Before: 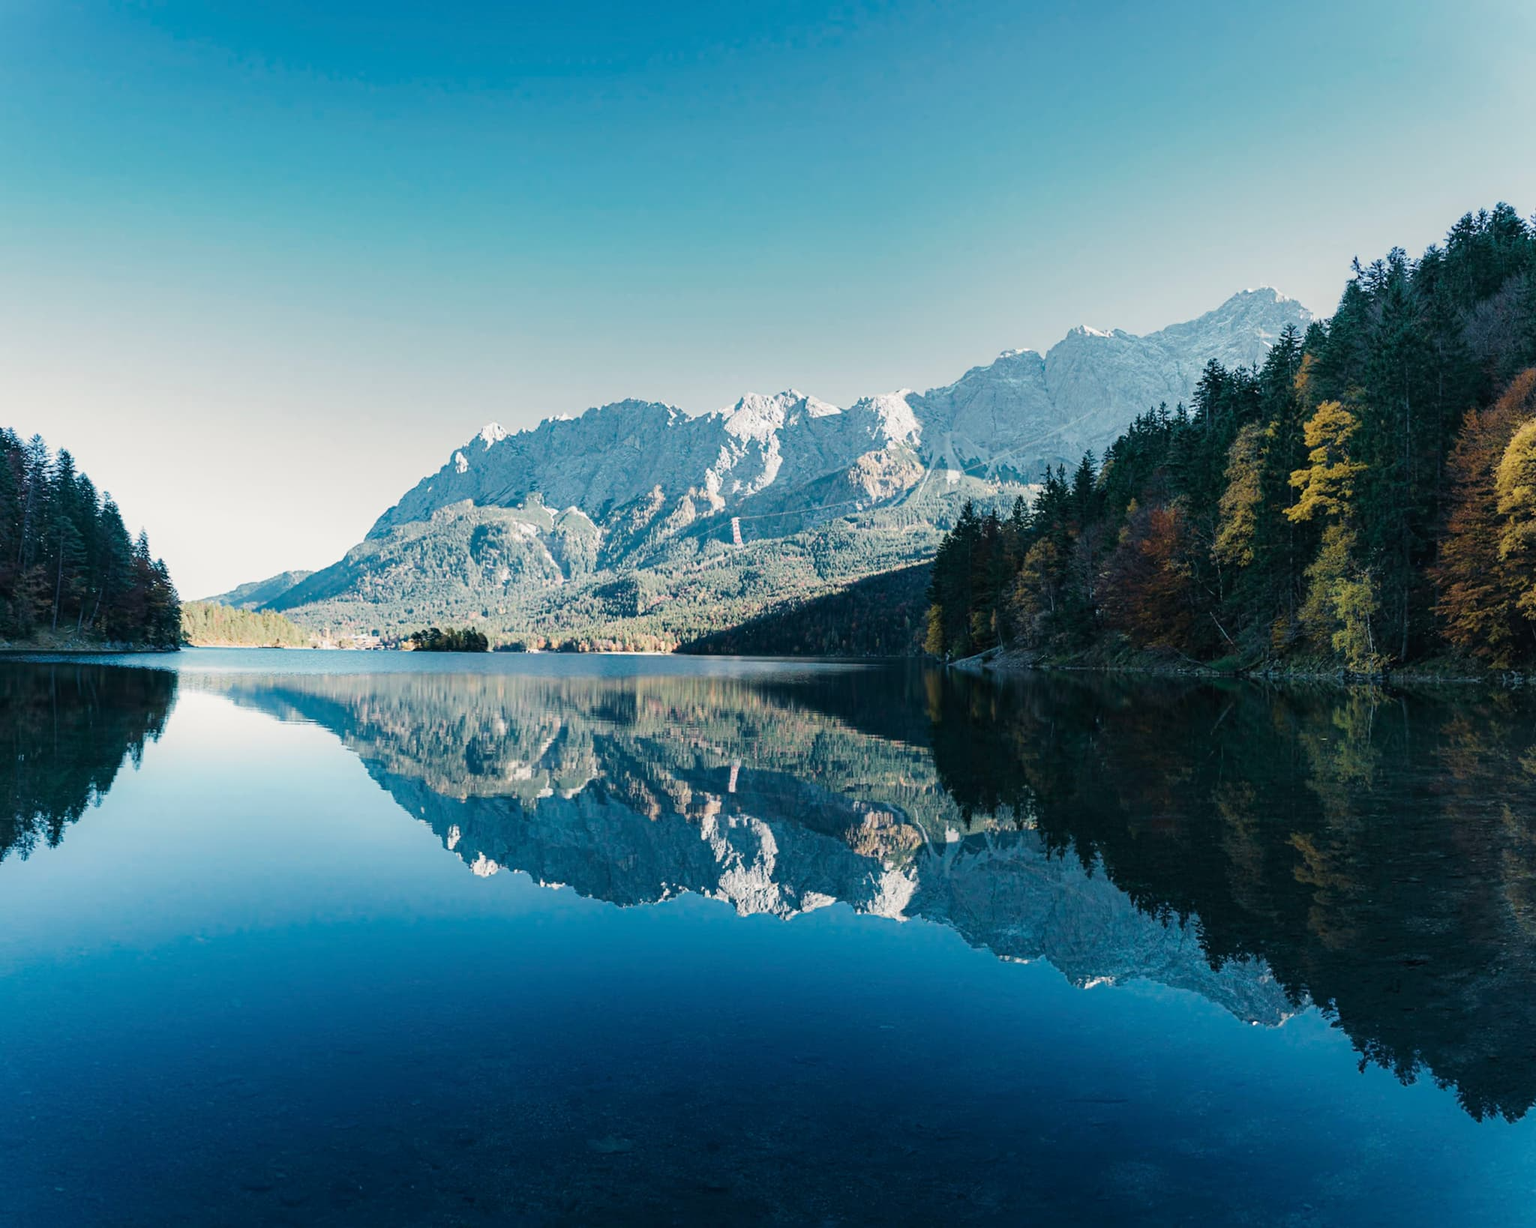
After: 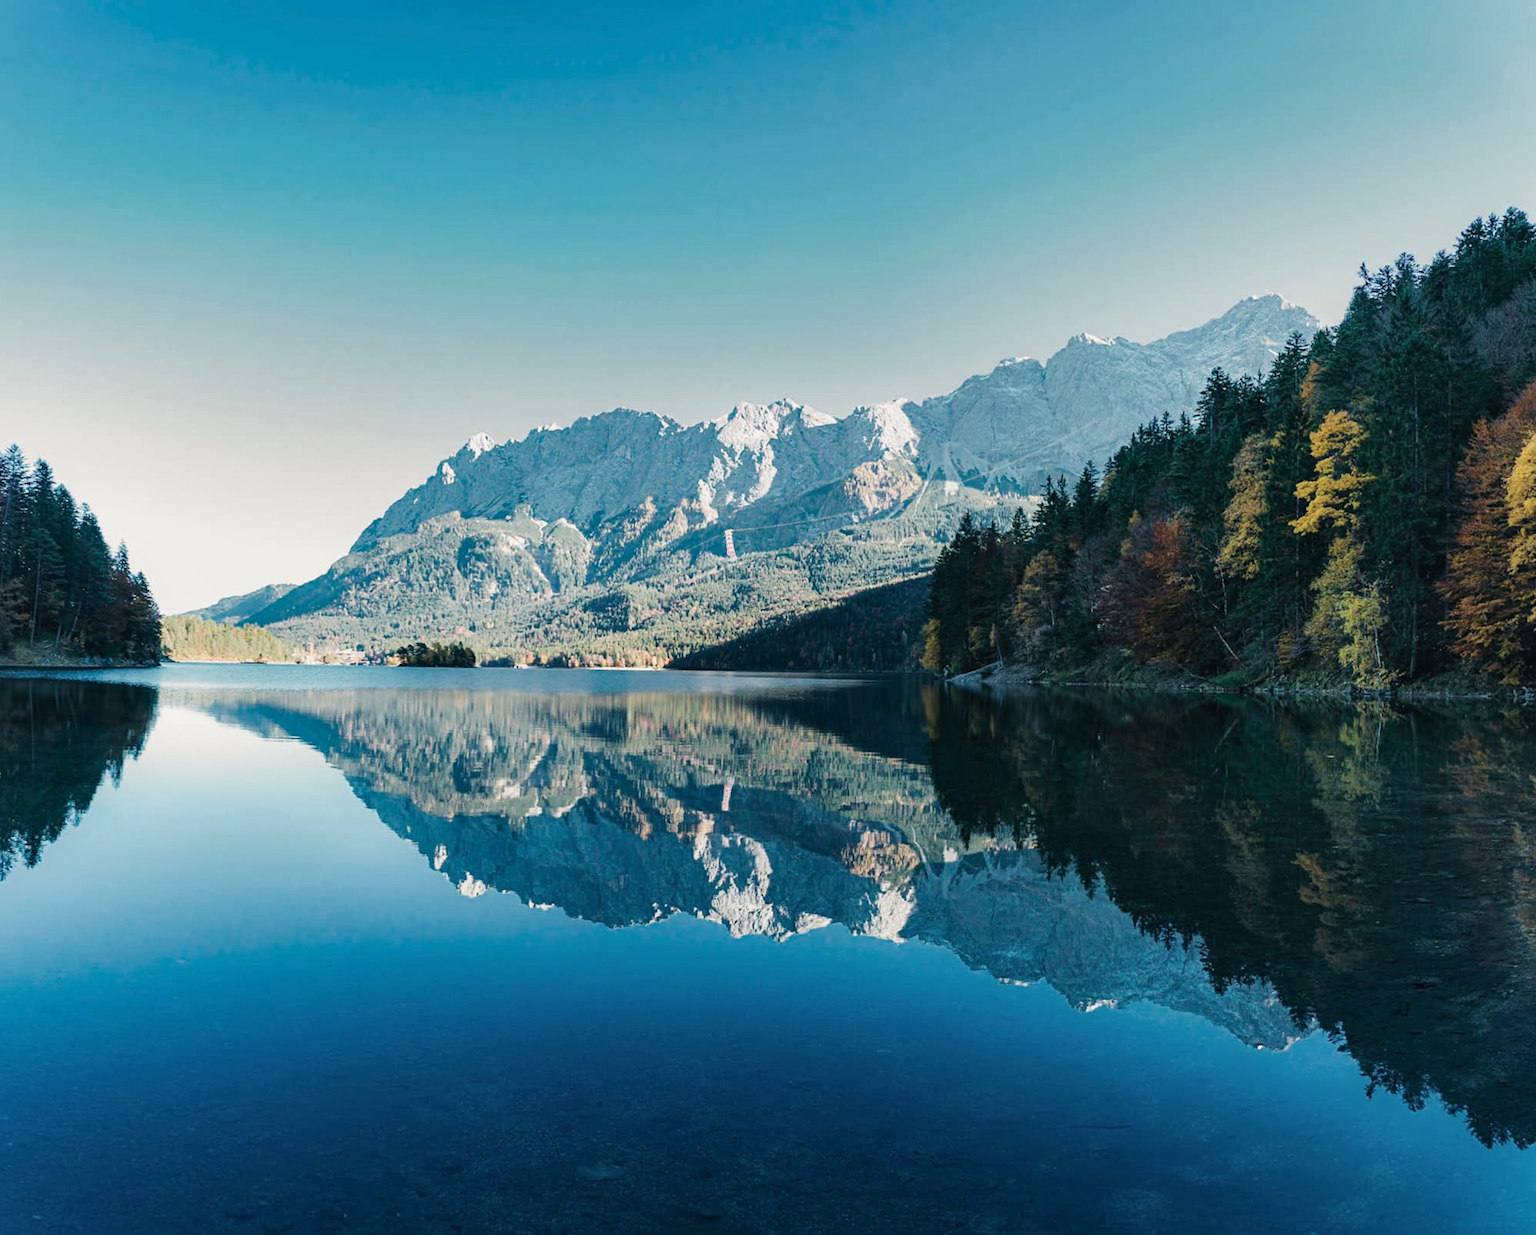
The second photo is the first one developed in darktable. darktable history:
shadows and highlights: shadows 32.41, highlights -32.57, soften with gaussian
crop and rotate: left 1.524%, right 0.69%, bottom 1.698%
